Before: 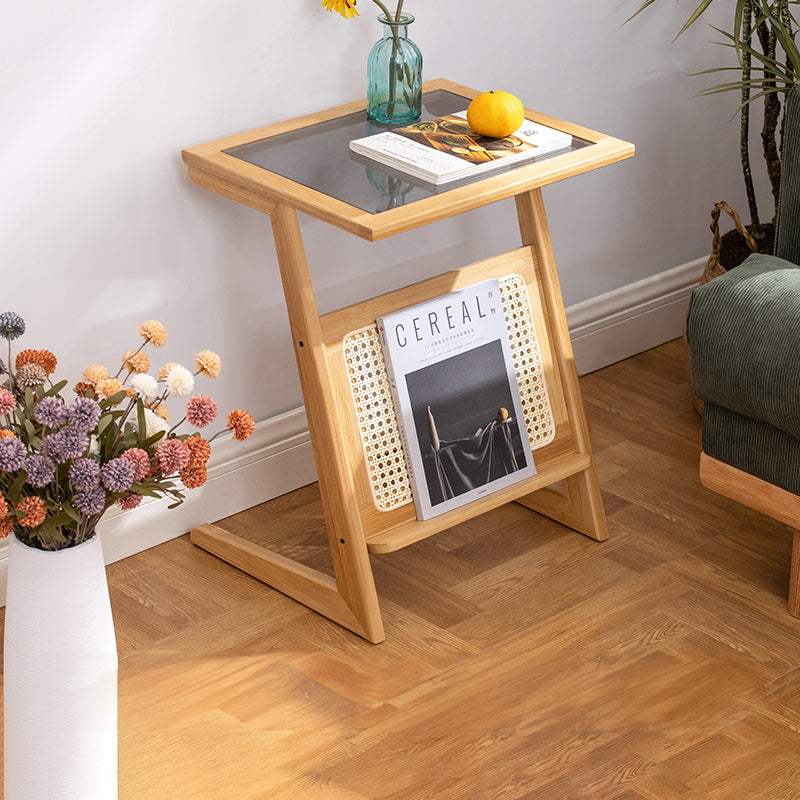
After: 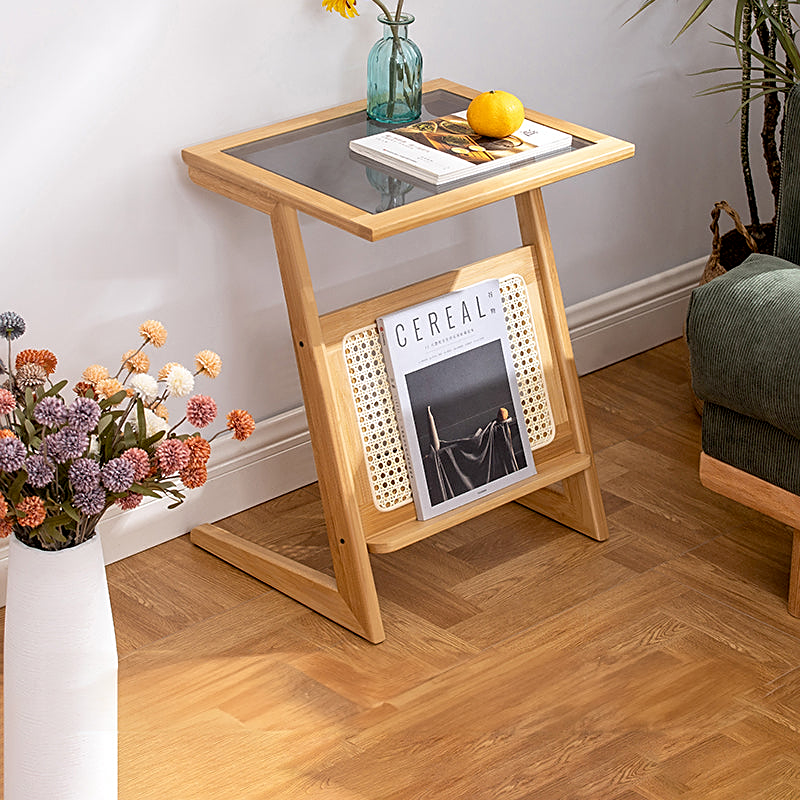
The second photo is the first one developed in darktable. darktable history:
sharpen: on, module defaults
exposure: black level correction 0.005, exposure 0.001 EV, compensate highlight preservation false
